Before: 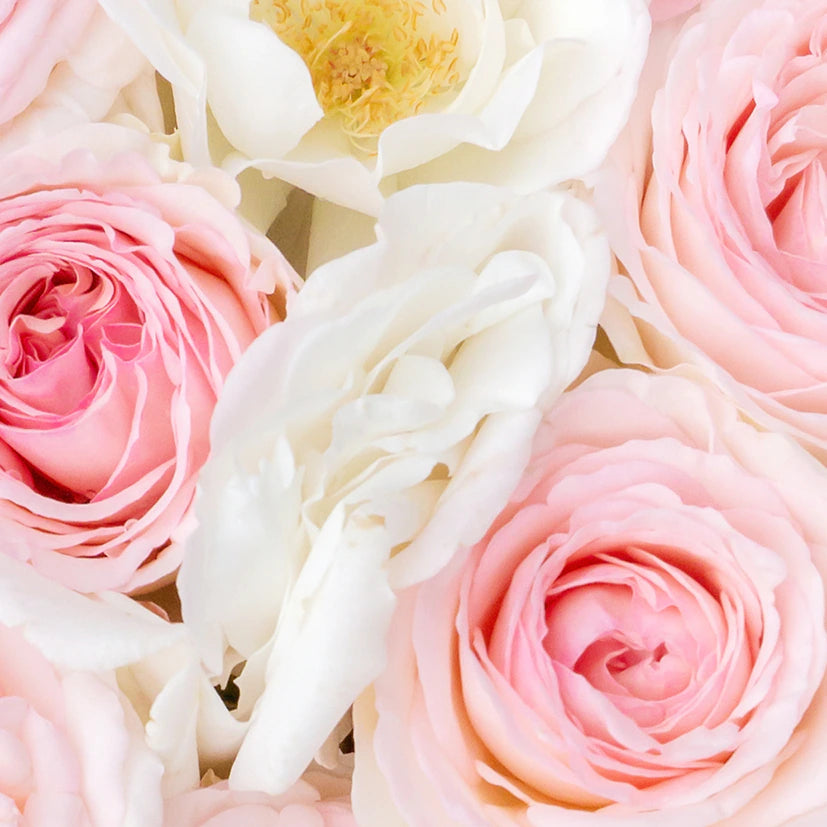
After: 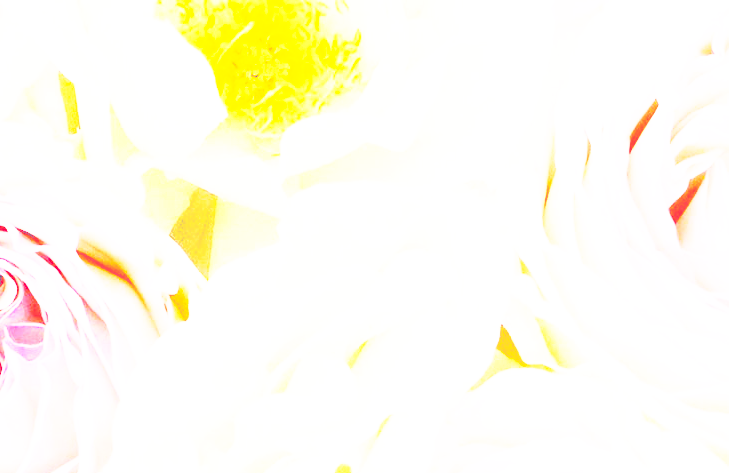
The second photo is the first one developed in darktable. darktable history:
rgb curve: curves: ch0 [(0, 0) (0.21, 0.15) (0.24, 0.21) (0.5, 0.75) (0.75, 0.96) (0.89, 0.99) (1, 1)]; ch1 [(0, 0.02) (0.21, 0.13) (0.25, 0.2) (0.5, 0.67) (0.75, 0.9) (0.89, 0.97) (1, 1)]; ch2 [(0, 0.02) (0.21, 0.13) (0.25, 0.2) (0.5, 0.67) (0.75, 0.9) (0.89, 0.97) (1, 1)], compensate middle gray true
color balance rgb: perceptual saturation grading › global saturation 30%, global vibrance 20%
split-toning: shadows › hue 212.4°, balance -70
crop and rotate: left 11.812%, bottom 42.776%
base curve: curves: ch0 [(0, 0) (0.026, 0.03) (0.109, 0.232) (0.351, 0.748) (0.669, 0.968) (1, 1)], preserve colors none
